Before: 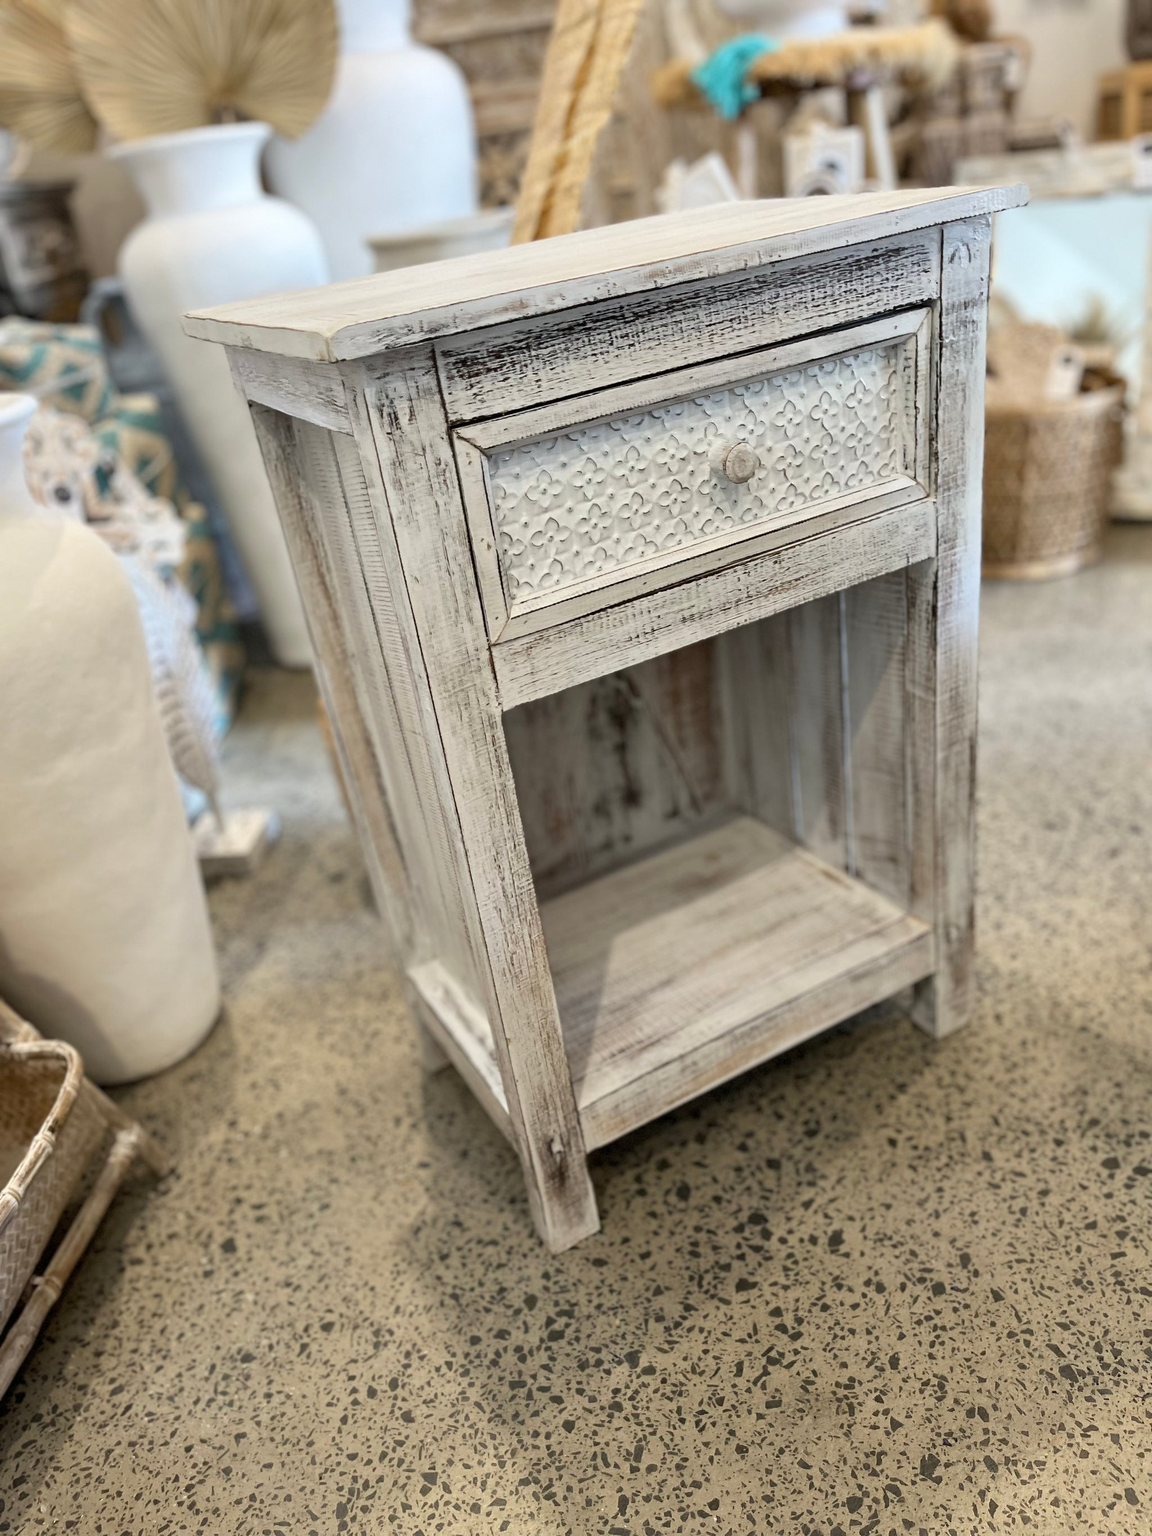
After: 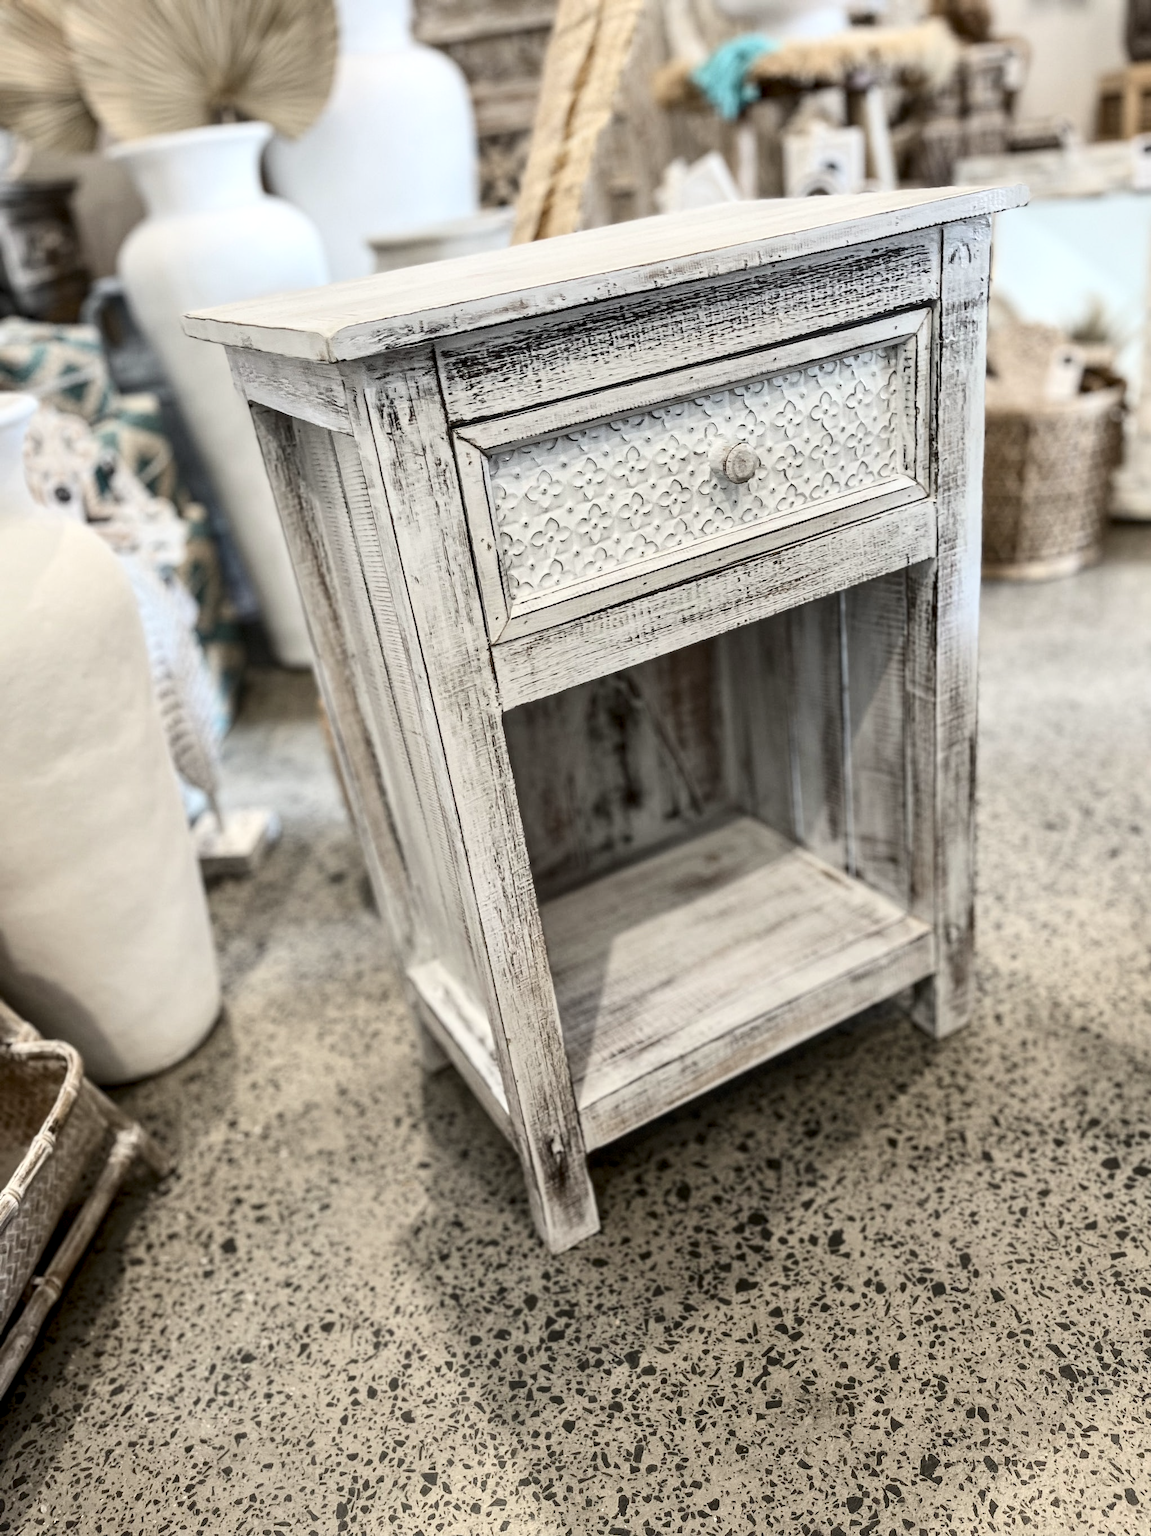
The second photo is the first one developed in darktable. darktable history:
contrast brightness saturation: contrast 0.25, saturation -0.31
local contrast: on, module defaults
